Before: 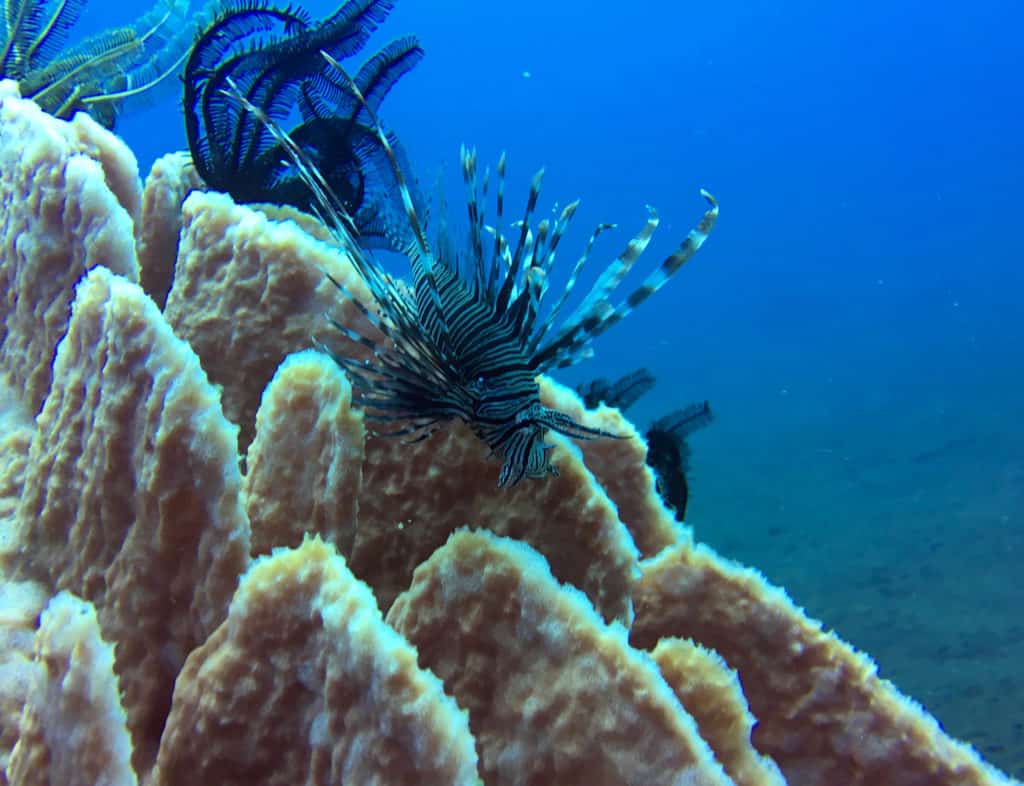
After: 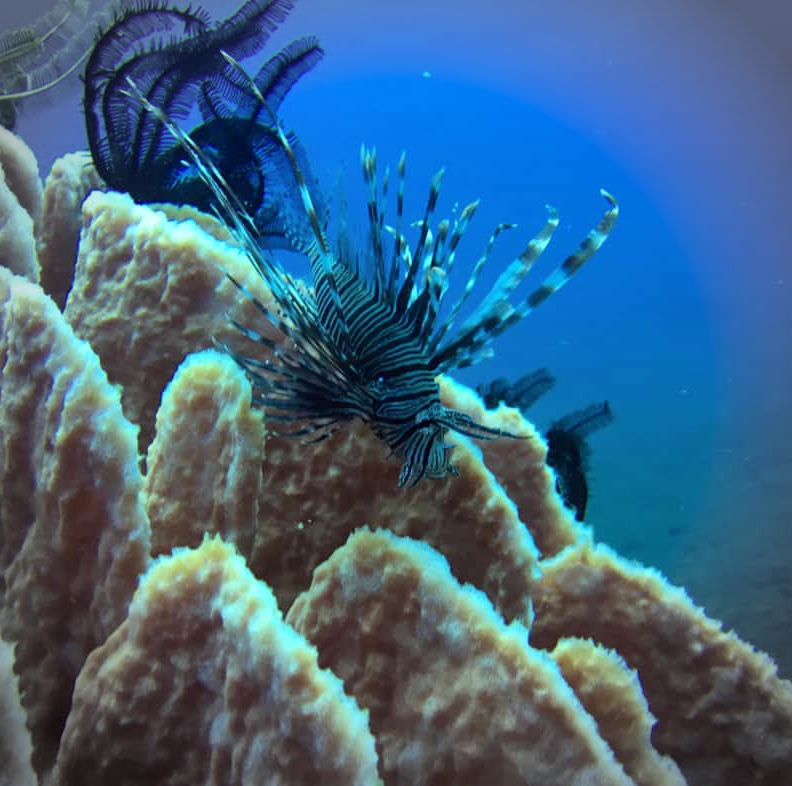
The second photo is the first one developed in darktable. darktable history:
crop: left 9.846%, right 12.777%
shadows and highlights: soften with gaussian
vignetting: brightness -0.62, saturation -0.672, automatic ratio true
